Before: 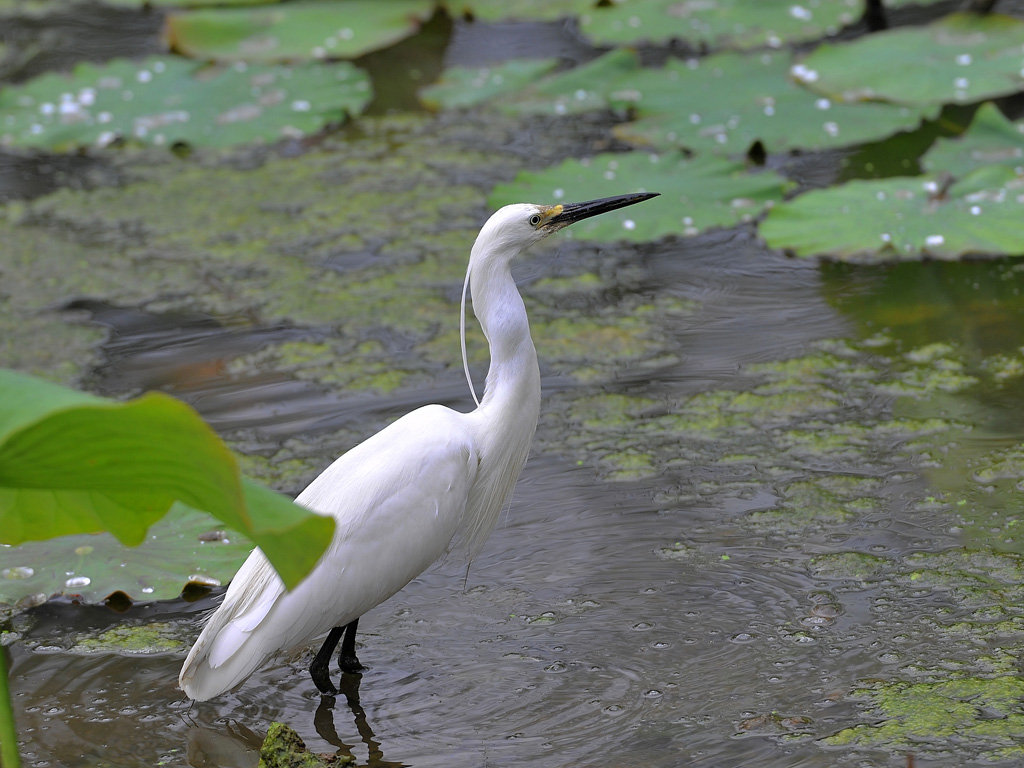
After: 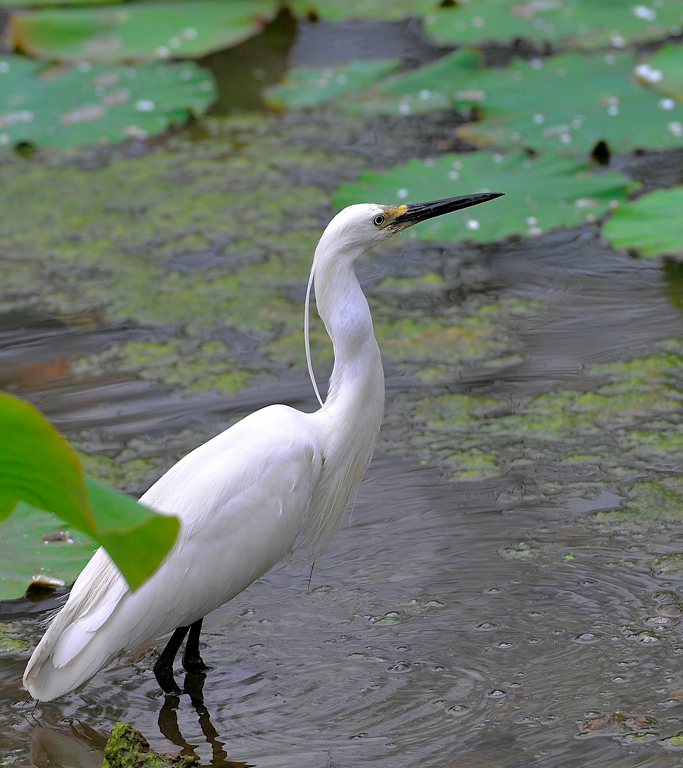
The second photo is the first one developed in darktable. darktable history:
crop and rotate: left 15.303%, right 17.994%
